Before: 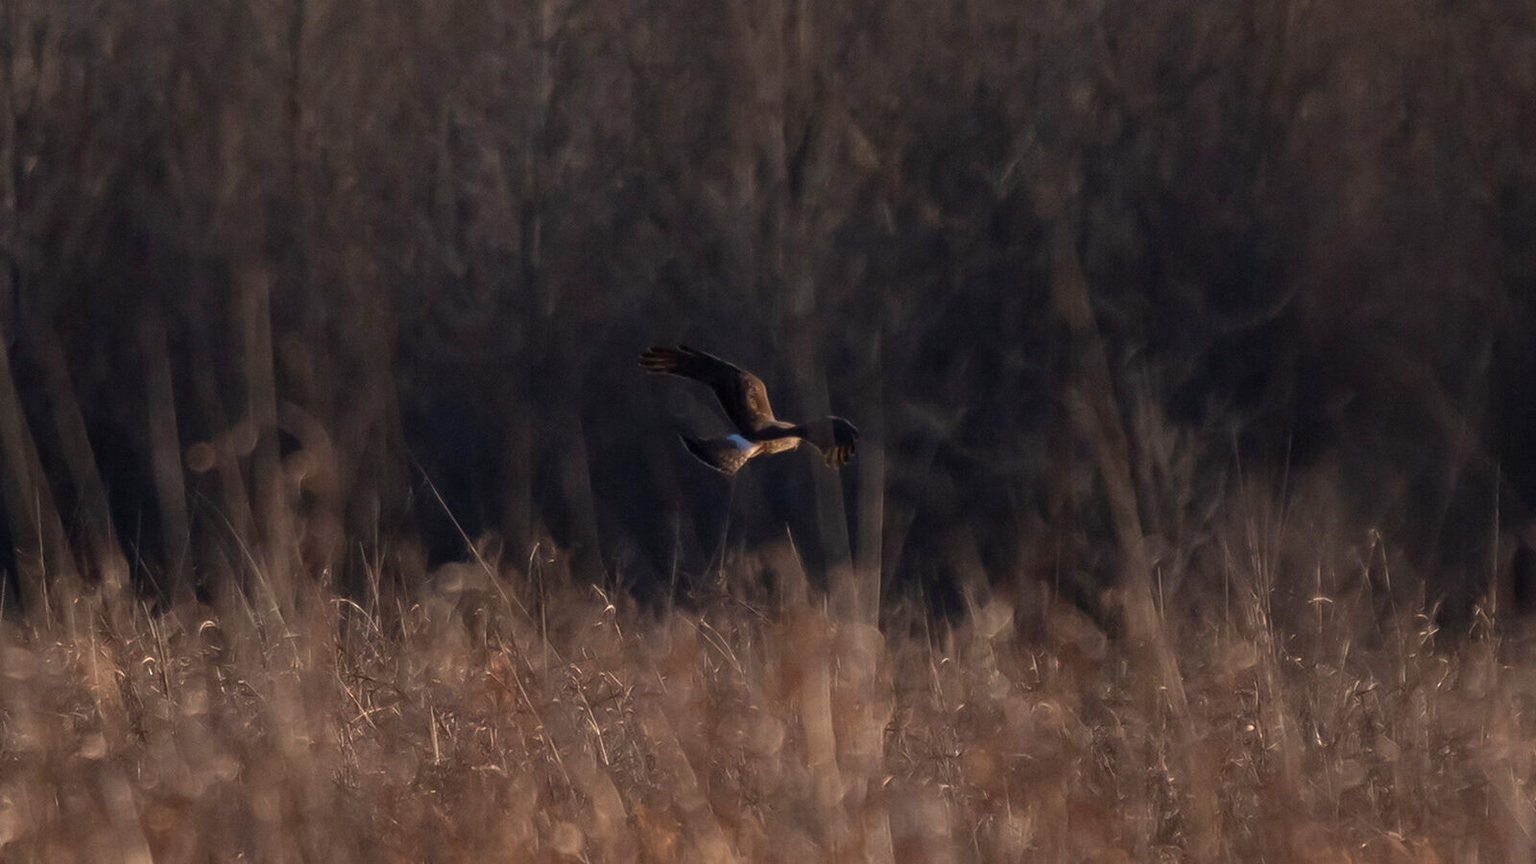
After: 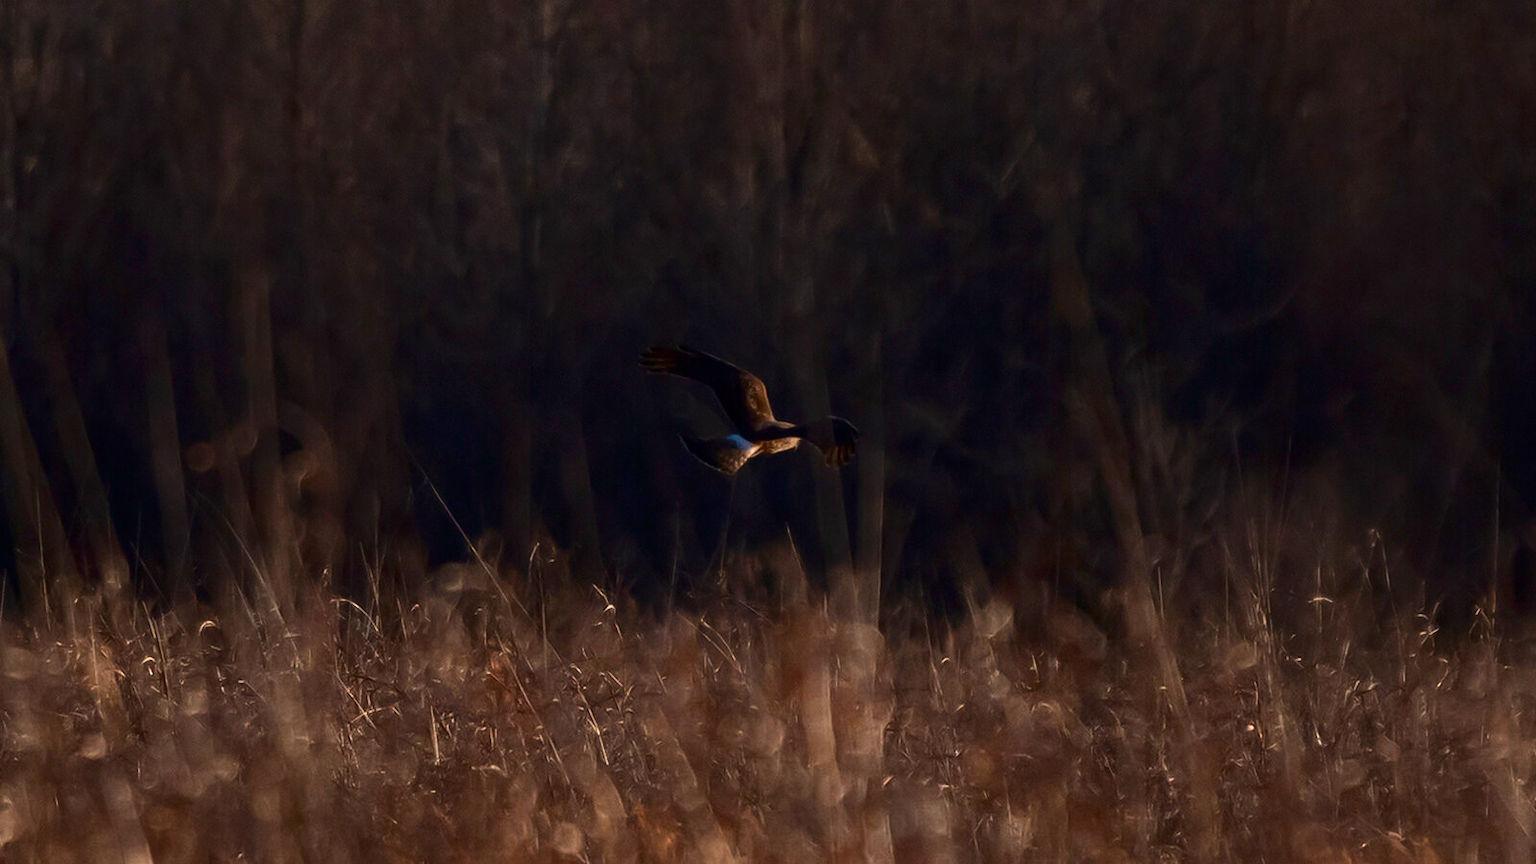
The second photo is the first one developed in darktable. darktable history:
contrast brightness saturation: contrast 0.215, brightness -0.102, saturation 0.21
